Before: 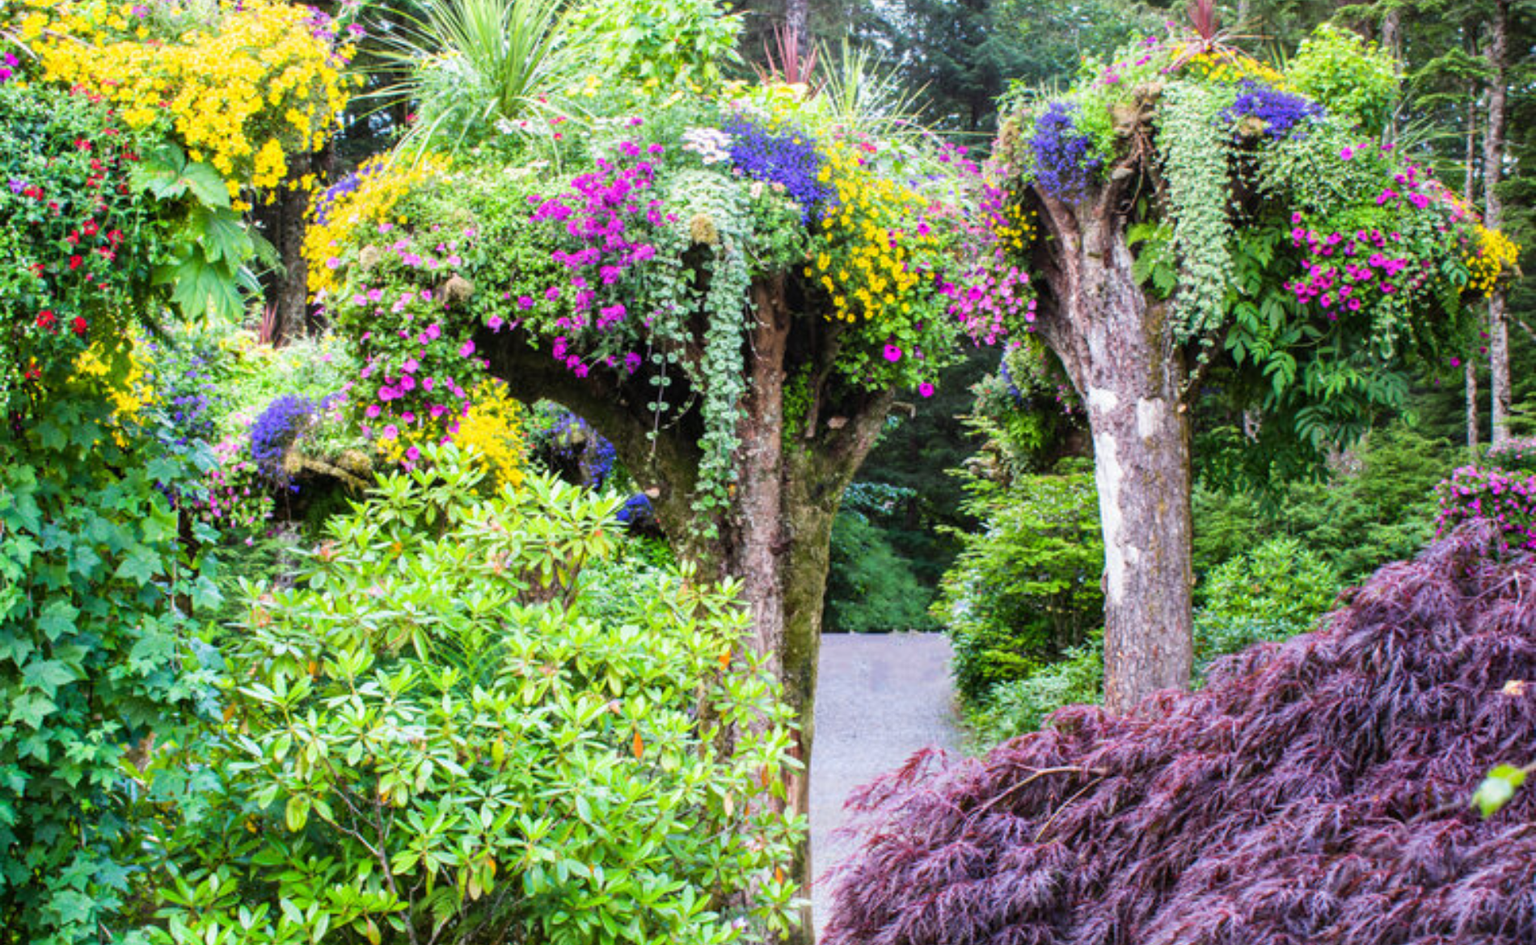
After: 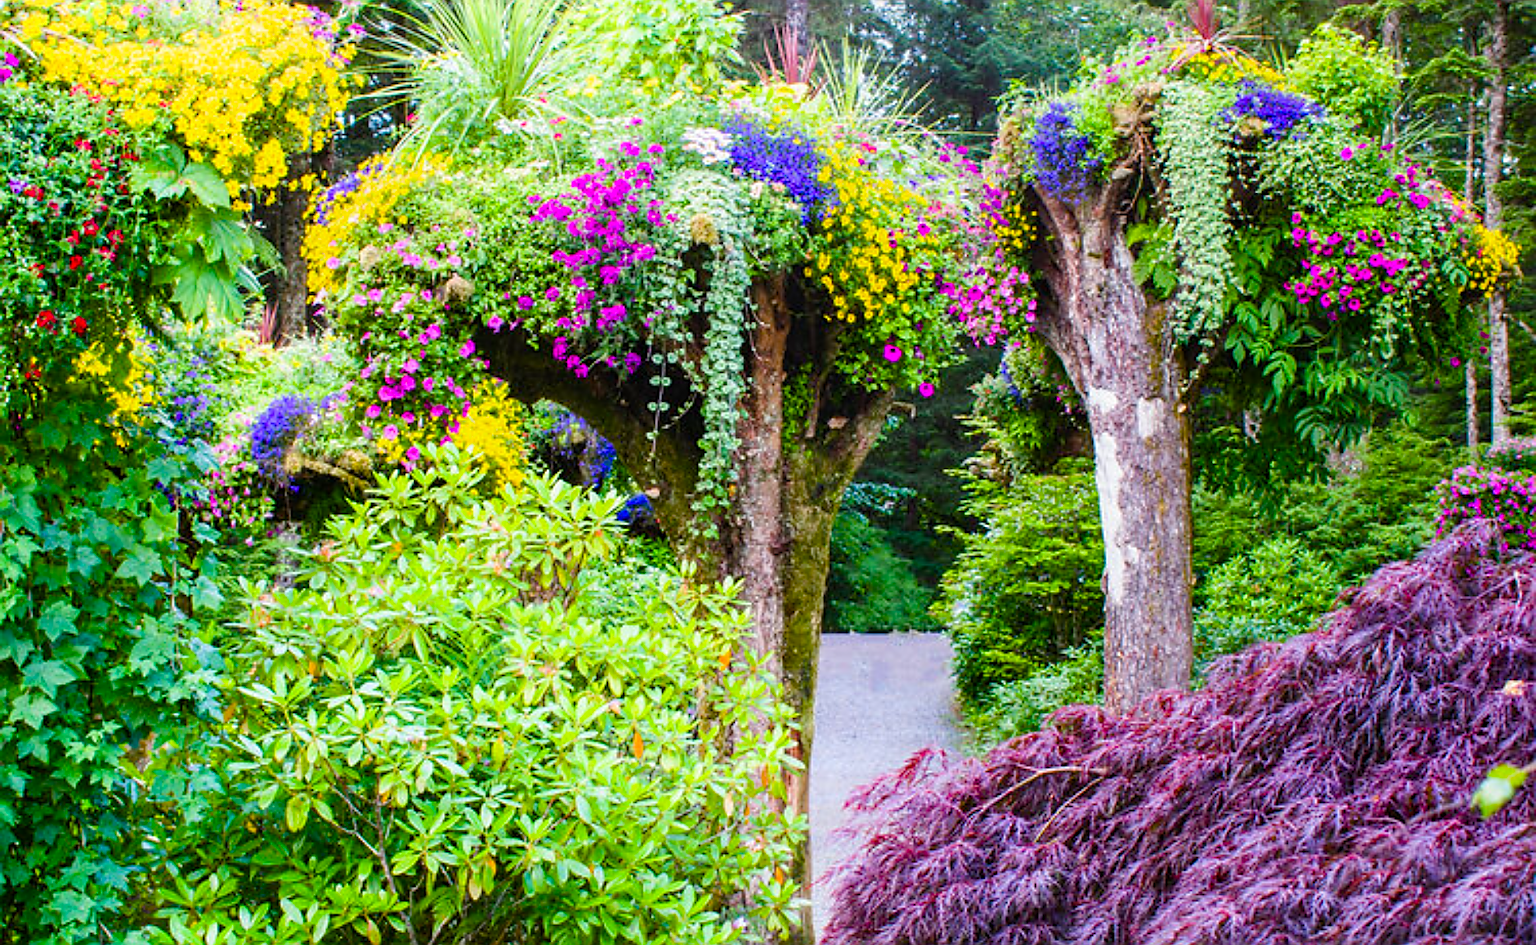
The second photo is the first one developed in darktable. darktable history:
color balance rgb: perceptual saturation grading › global saturation 35.115%, perceptual saturation grading › highlights -25.198%, perceptual saturation grading › shadows 49.367%, global vibrance 9.347%
shadows and highlights: highlights 70.84, soften with gaussian
exposure: exposure -0.04 EV, compensate highlight preservation false
sharpen: radius 1.402, amount 1.258, threshold 0.679
